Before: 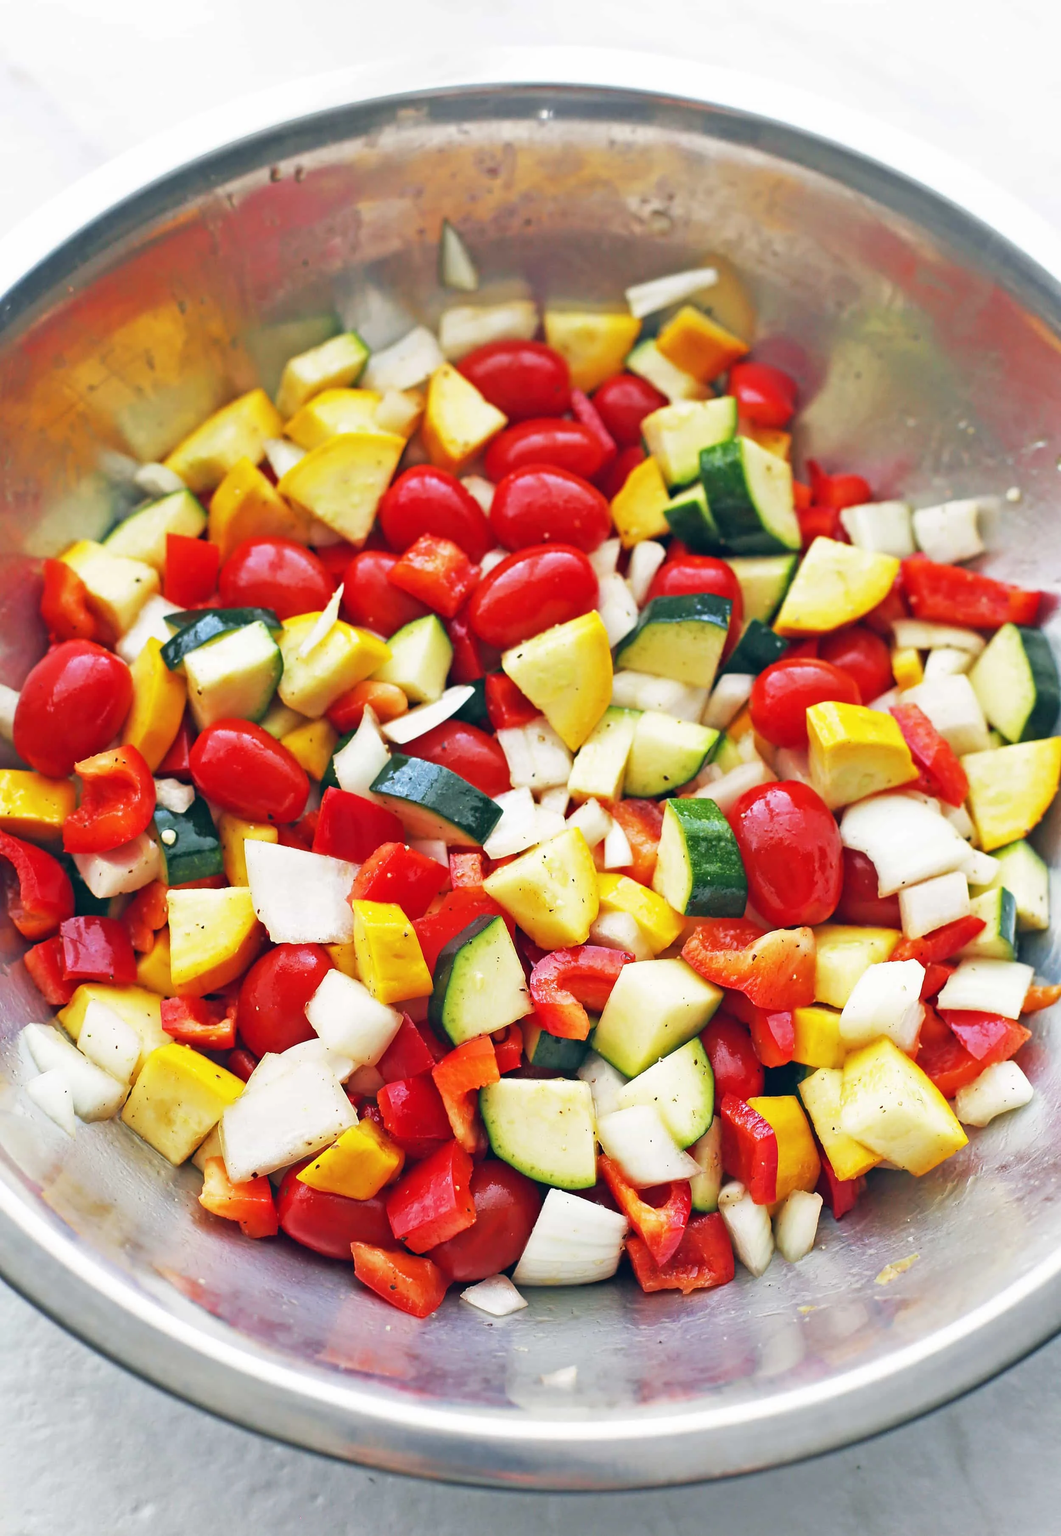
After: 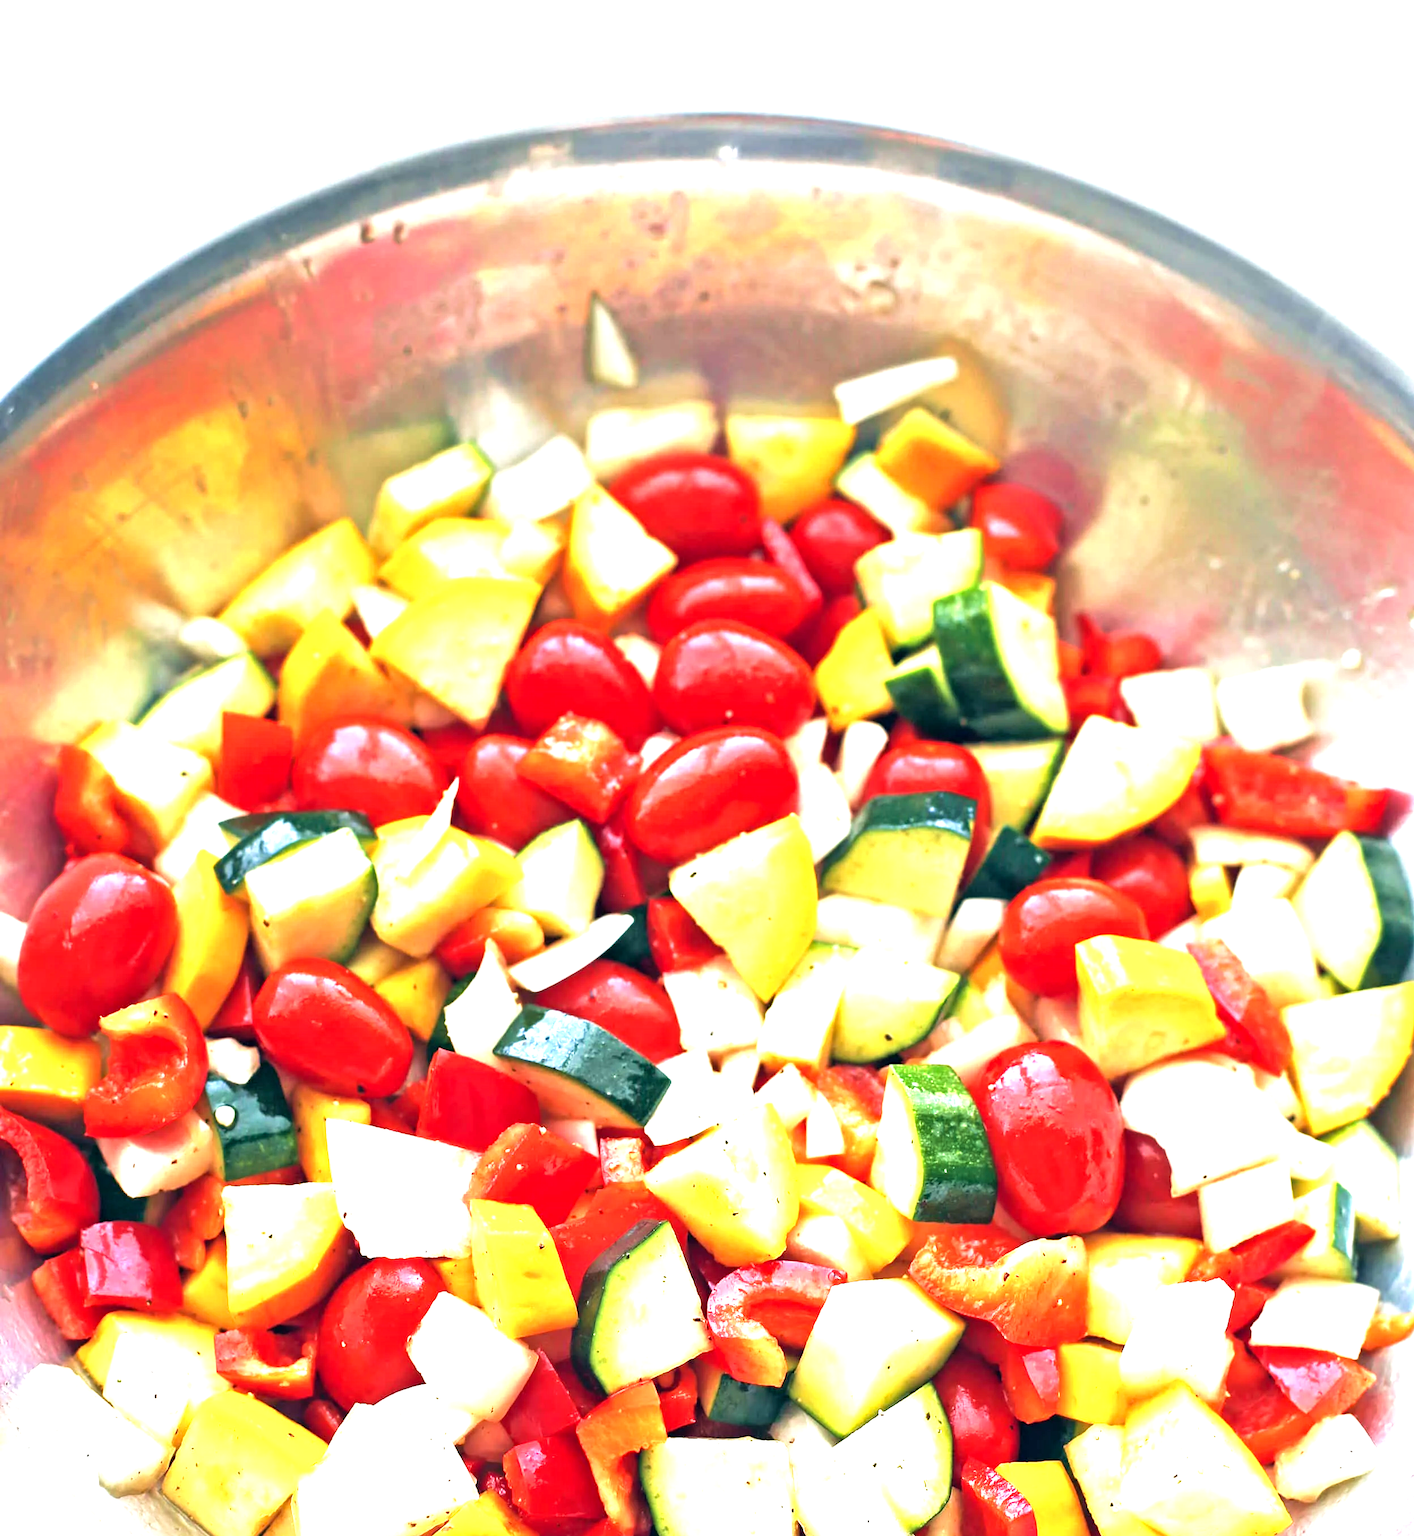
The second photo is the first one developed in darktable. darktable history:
exposure: black level correction 0.001, exposure 0.498 EV, compensate highlight preservation false
local contrast: mode bilateral grid, contrast 21, coarseness 49, detail 119%, midtone range 0.2
crop: bottom 24.982%
tone equalizer: -8 EV -0.754 EV, -7 EV -0.732 EV, -6 EV -0.569 EV, -5 EV -0.41 EV, -3 EV 0.395 EV, -2 EV 0.6 EV, -1 EV 0.691 EV, +0 EV 0.748 EV
velvia: on, module defaults
